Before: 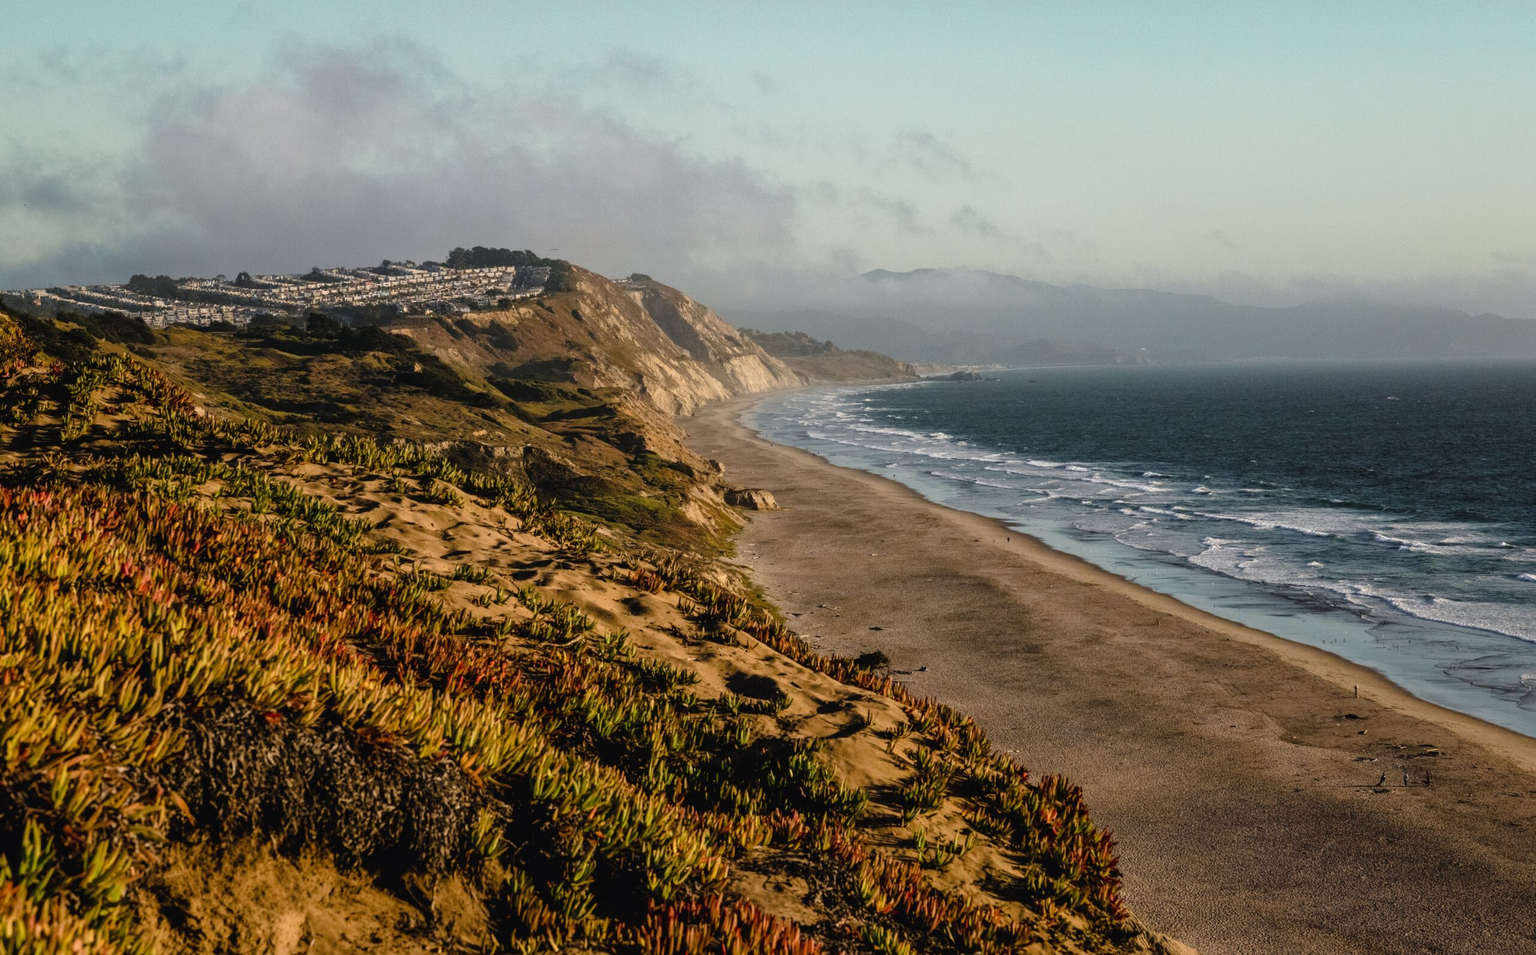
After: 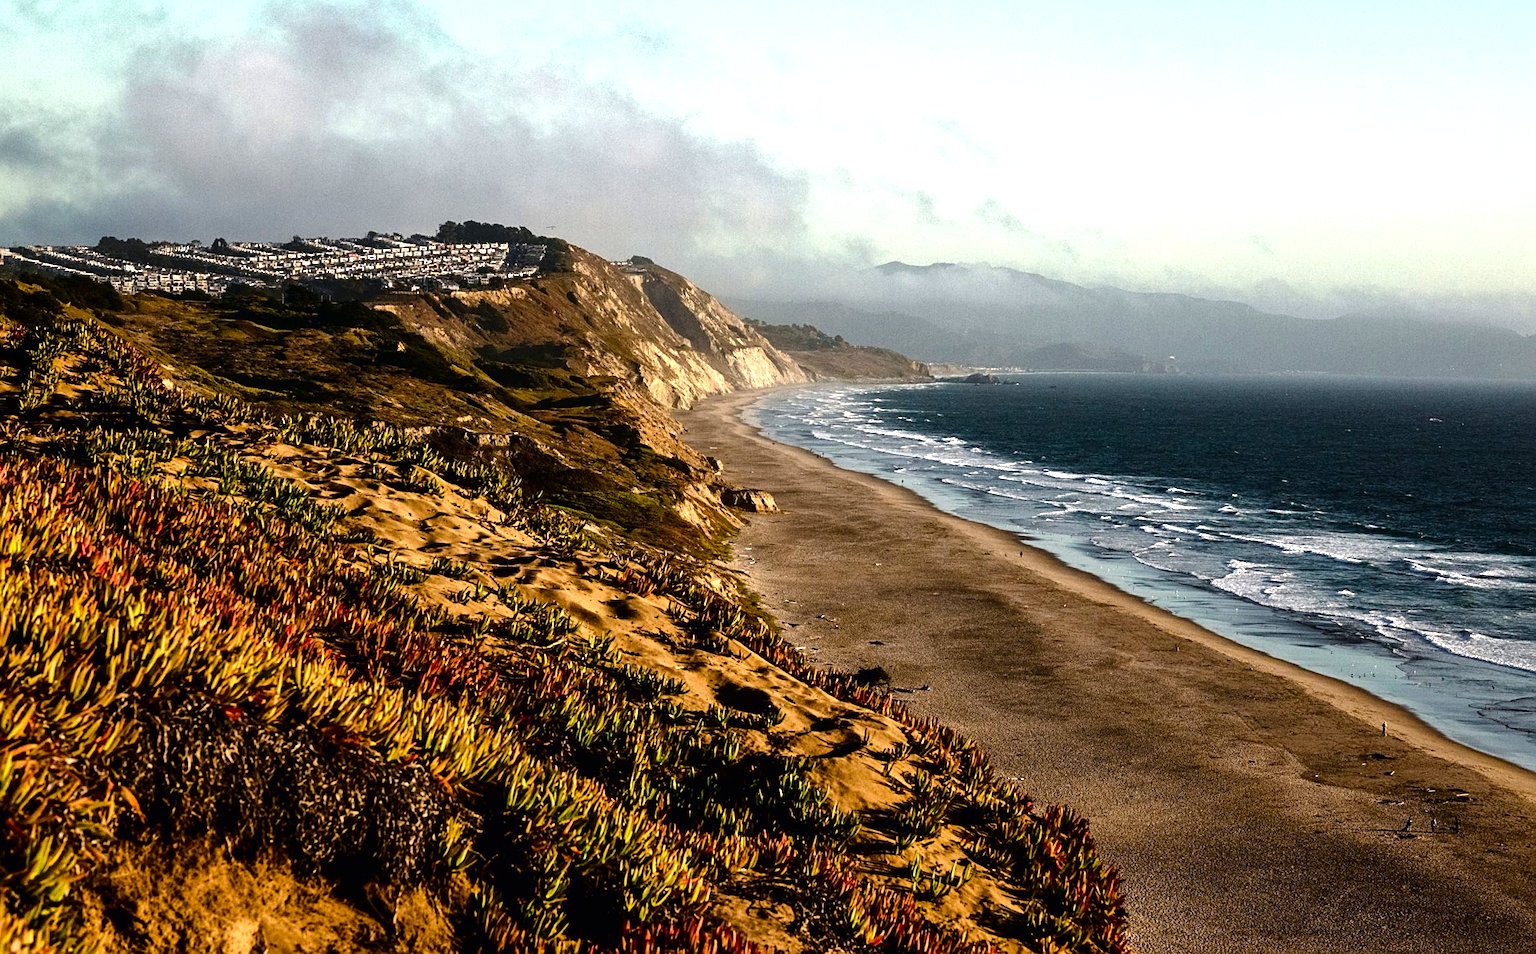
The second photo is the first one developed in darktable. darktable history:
exposure: black level correction 0, exposure 0.59 EV, compensate highlight preservation false
crop and rotate: angle -2.25°
contrast brightness saturation: contrast 0.1, brightness -0.263, saturation 0.142
tone equalizer: -8 EV -0.41 EV, -7 EV -0.407 EV, -6 EV -0.36 EV, -5 EV -0.253 EV, -3 EV 0.249 EV, -2 EV 0.331 EV, -1 EV 0.394 EV, +0 EV 0.39 EV, smoothing diameter 2.11%, edges refinement/feathering 19.62, mask exposure compensation -1.57 EV, filter diffusion 5
shadows and highlights: shadows 37.11, highlights -26.8, highlights color adjustment 72.7%, soften with gaussian
sharpen: on, module defaults
